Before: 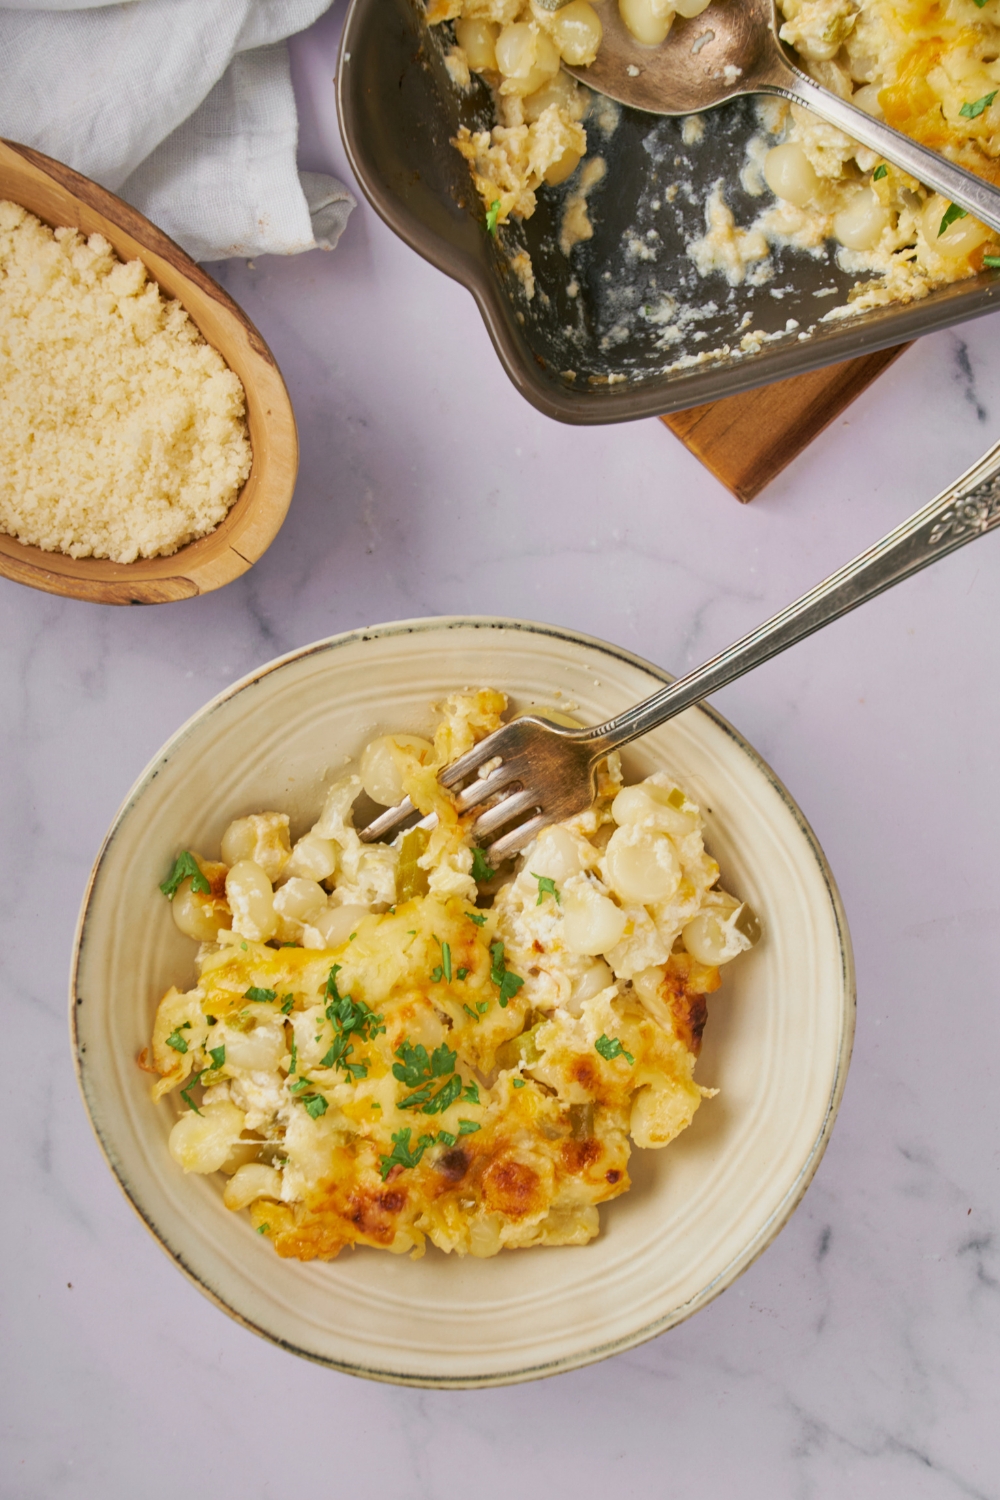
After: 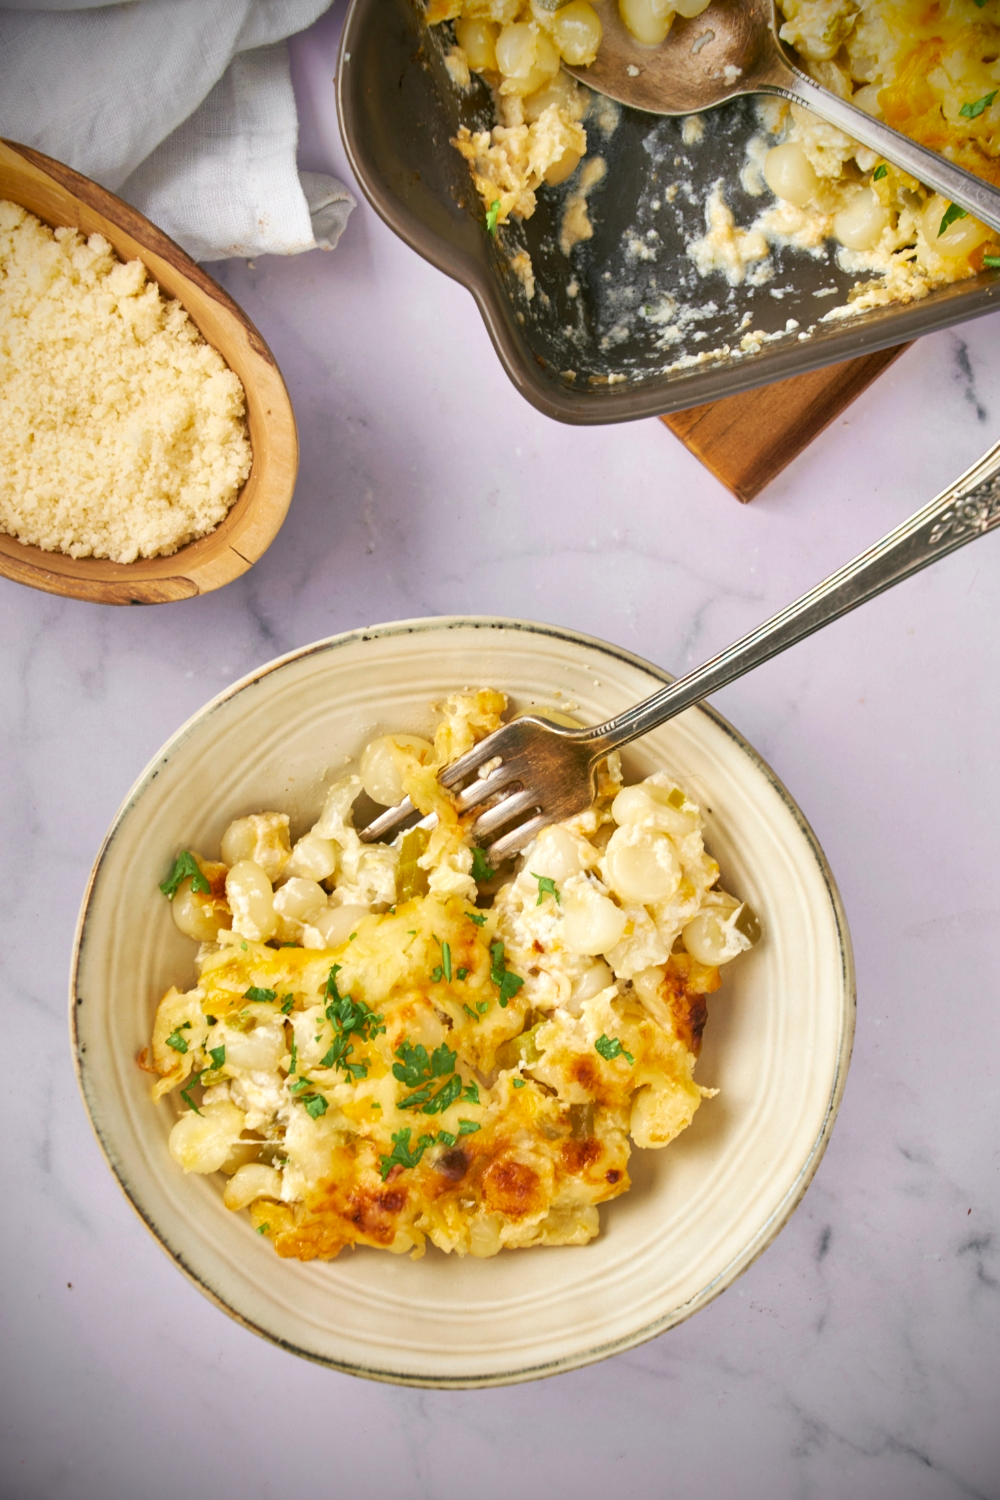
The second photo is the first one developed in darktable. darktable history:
exposure: exposure 0.374 EV, compensate highlight preservation false
shadows and highlights: shadows 29.58, highlights -30.42, low approximation 0.01, soften with gaussian
vignetting: brightness -0.987, saturation 0.491
